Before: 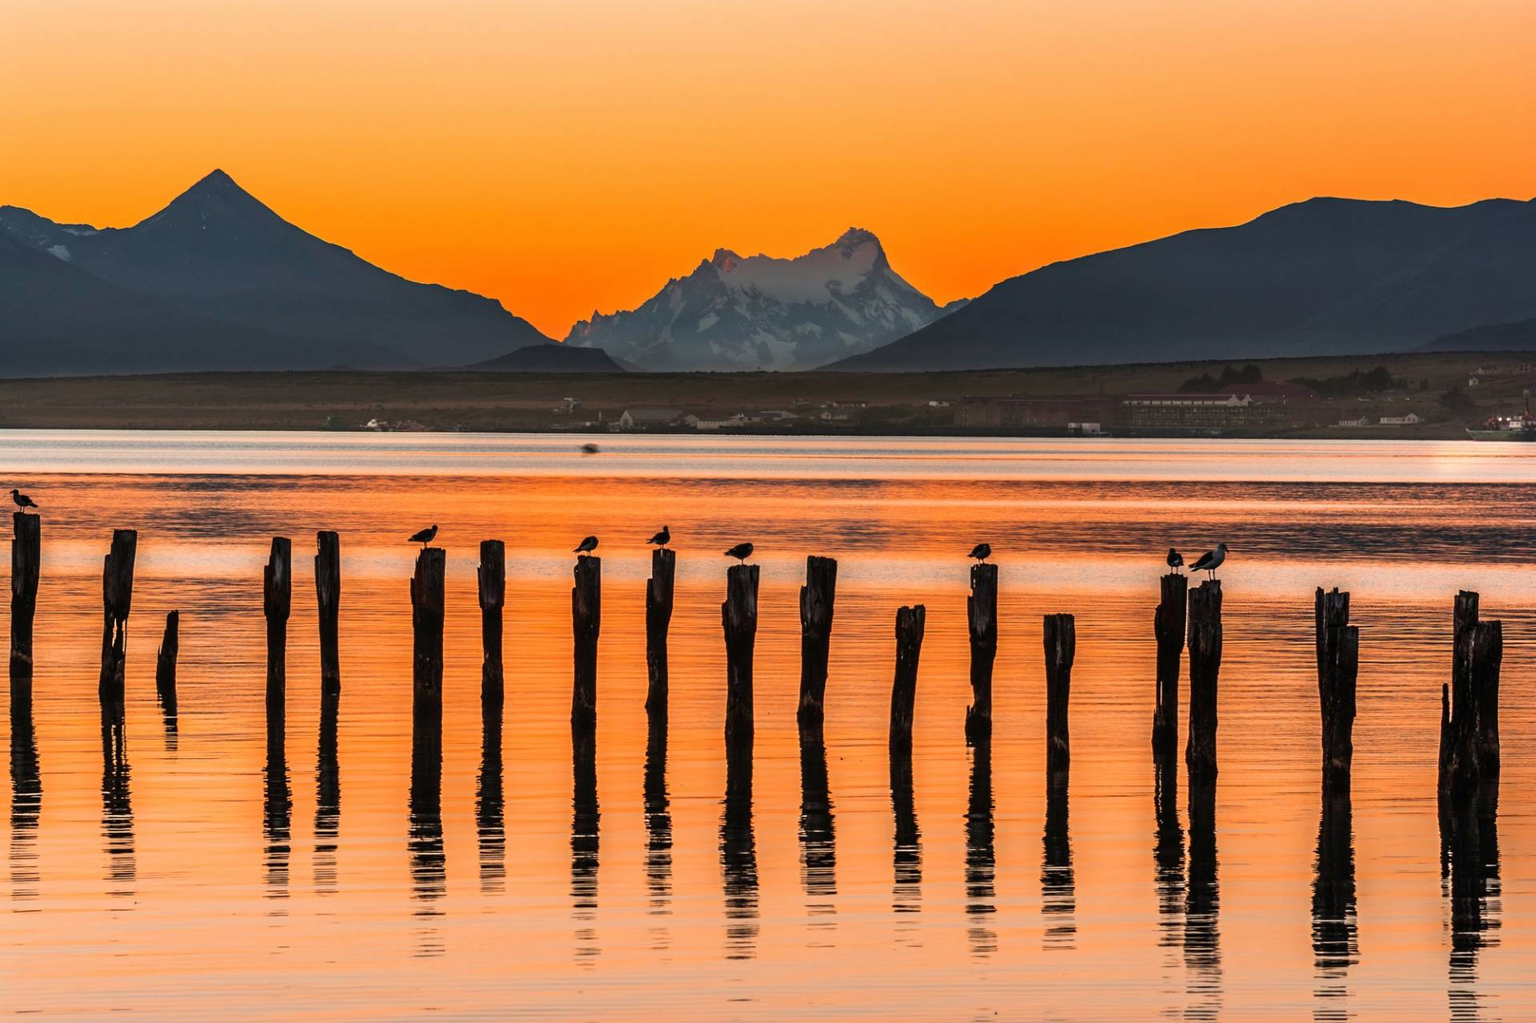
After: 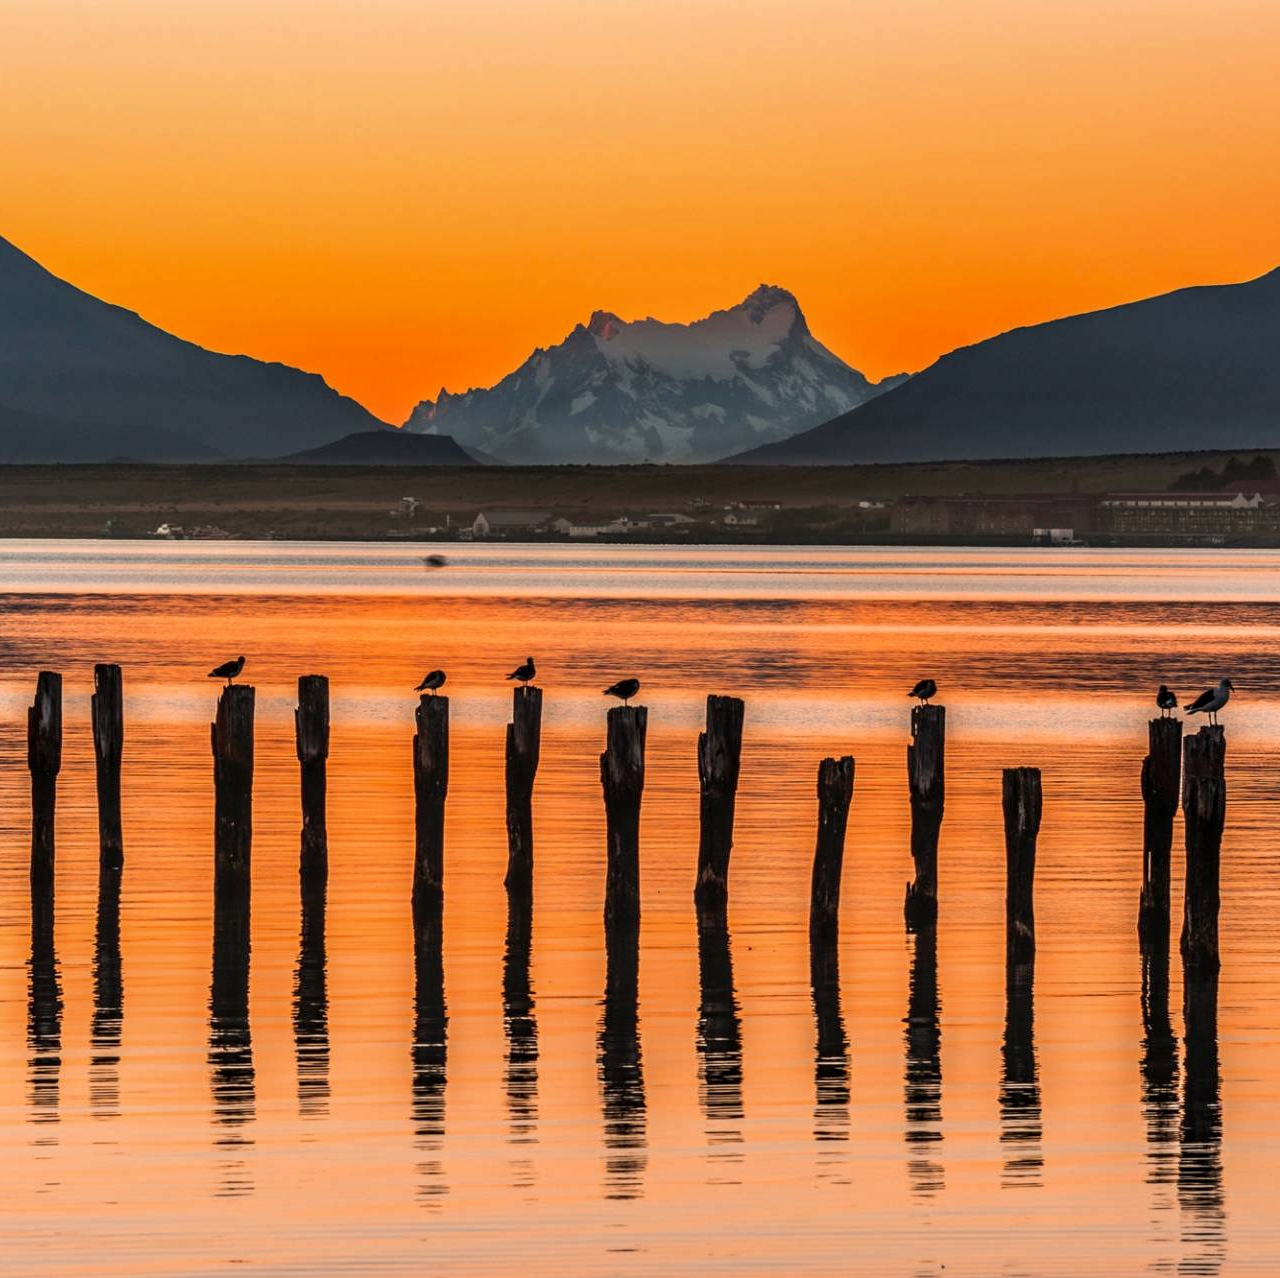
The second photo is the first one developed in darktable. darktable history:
crop and rotate: left 15.754%, right 17.579%
local contrast: on, module defaults
